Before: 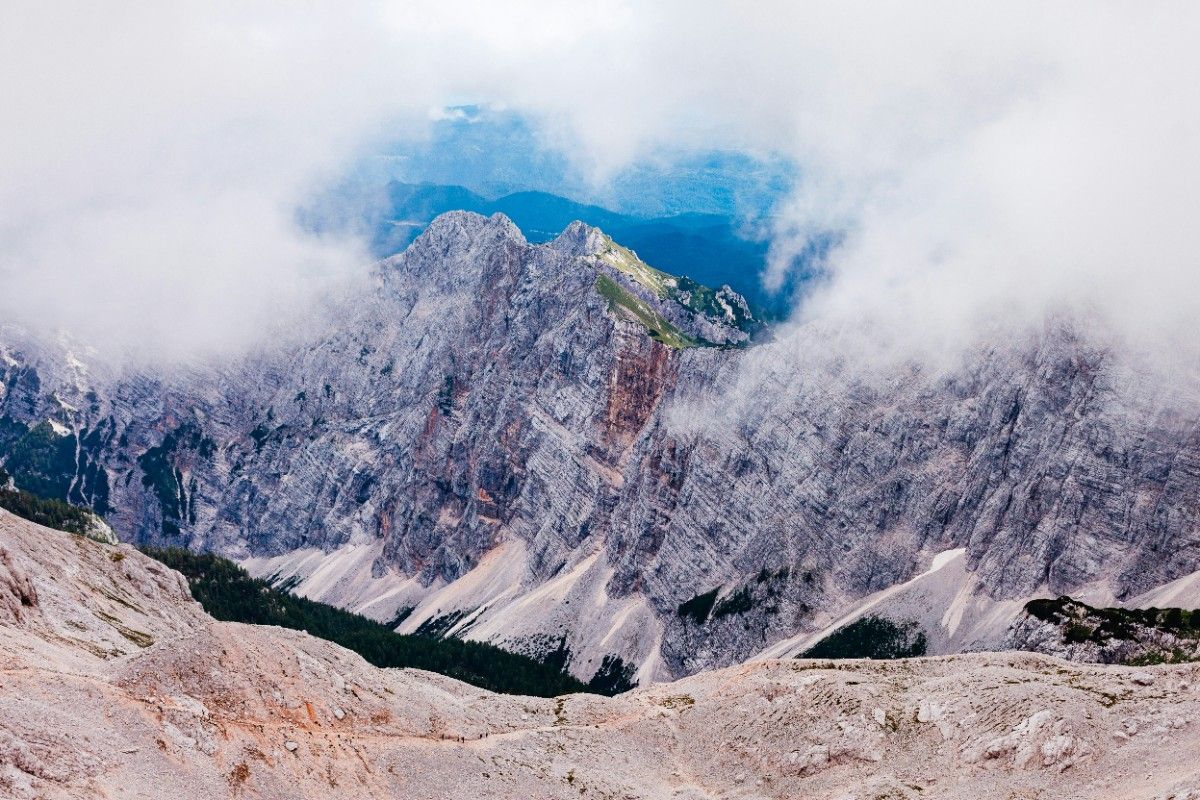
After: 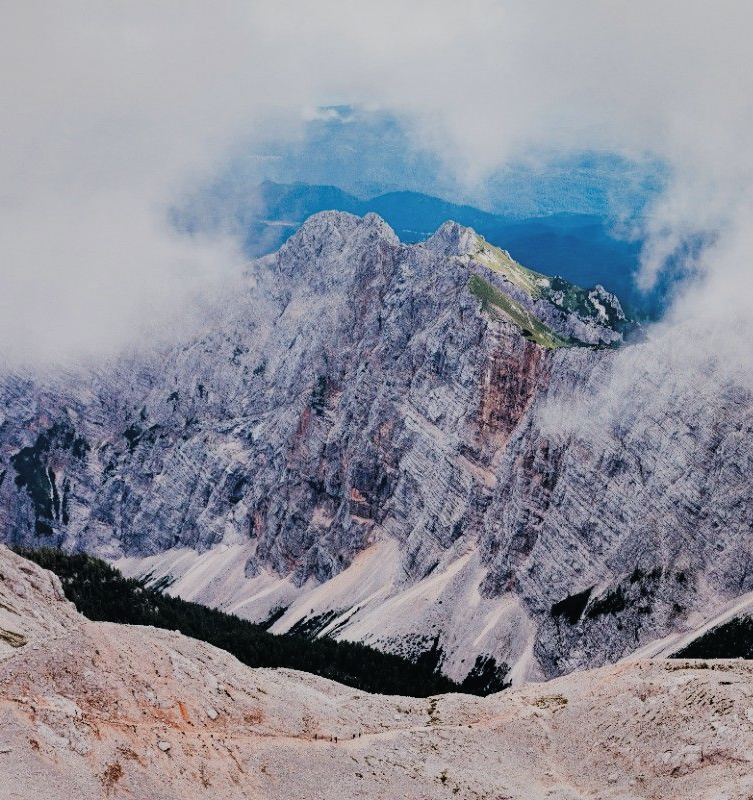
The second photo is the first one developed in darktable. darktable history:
crop: left 10.644%, right 26.528%
shadows and highlights: shadows 12, white point adjustment 1.2, soften with gaussian
filmic rgb: black relative exposure -5 EV, hardness 2.88, contrast 1.1, highlights saturation mix -20%
exposure: black level correction -0.014, exposure -0.193 EV, compensate highlight preservation false
